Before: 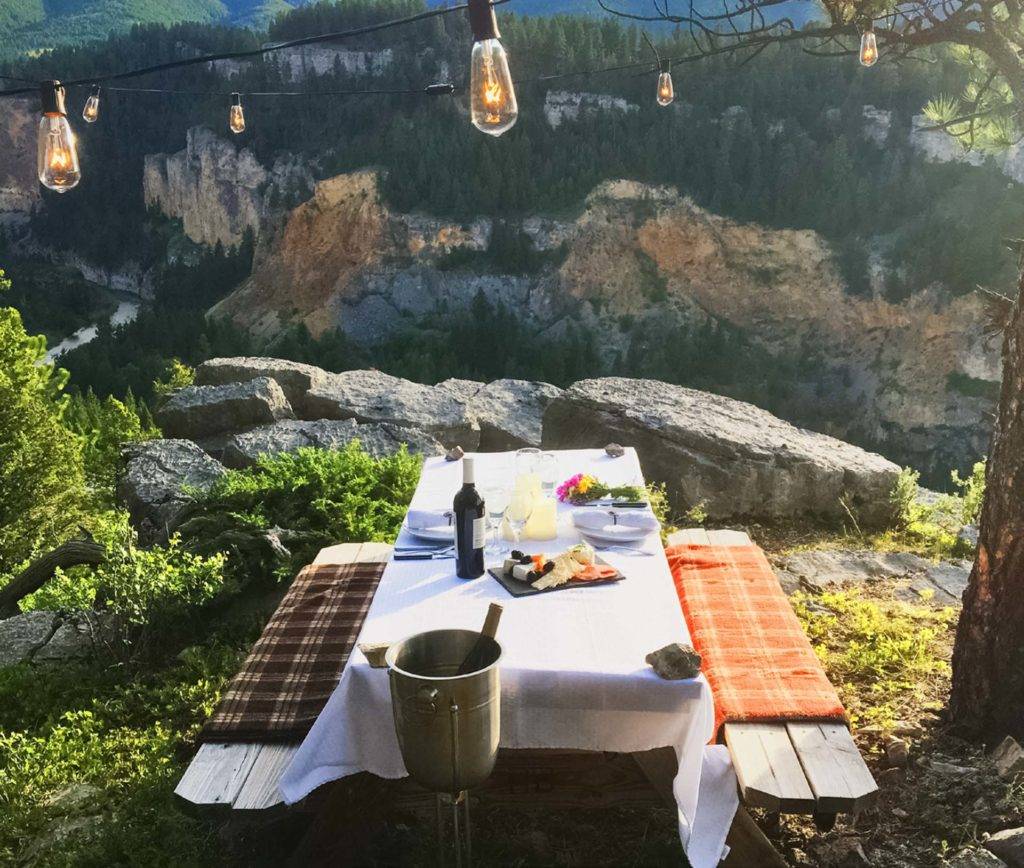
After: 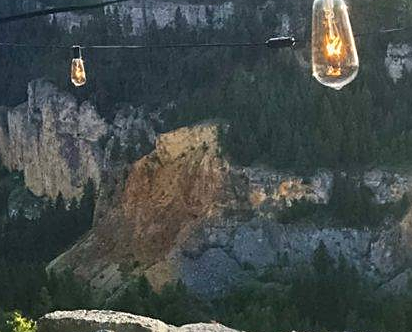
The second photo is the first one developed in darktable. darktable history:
sharpen: on, module defaults
crop: left 15.587%, top 5.442%, right 44.109%, bottom 56.241%
